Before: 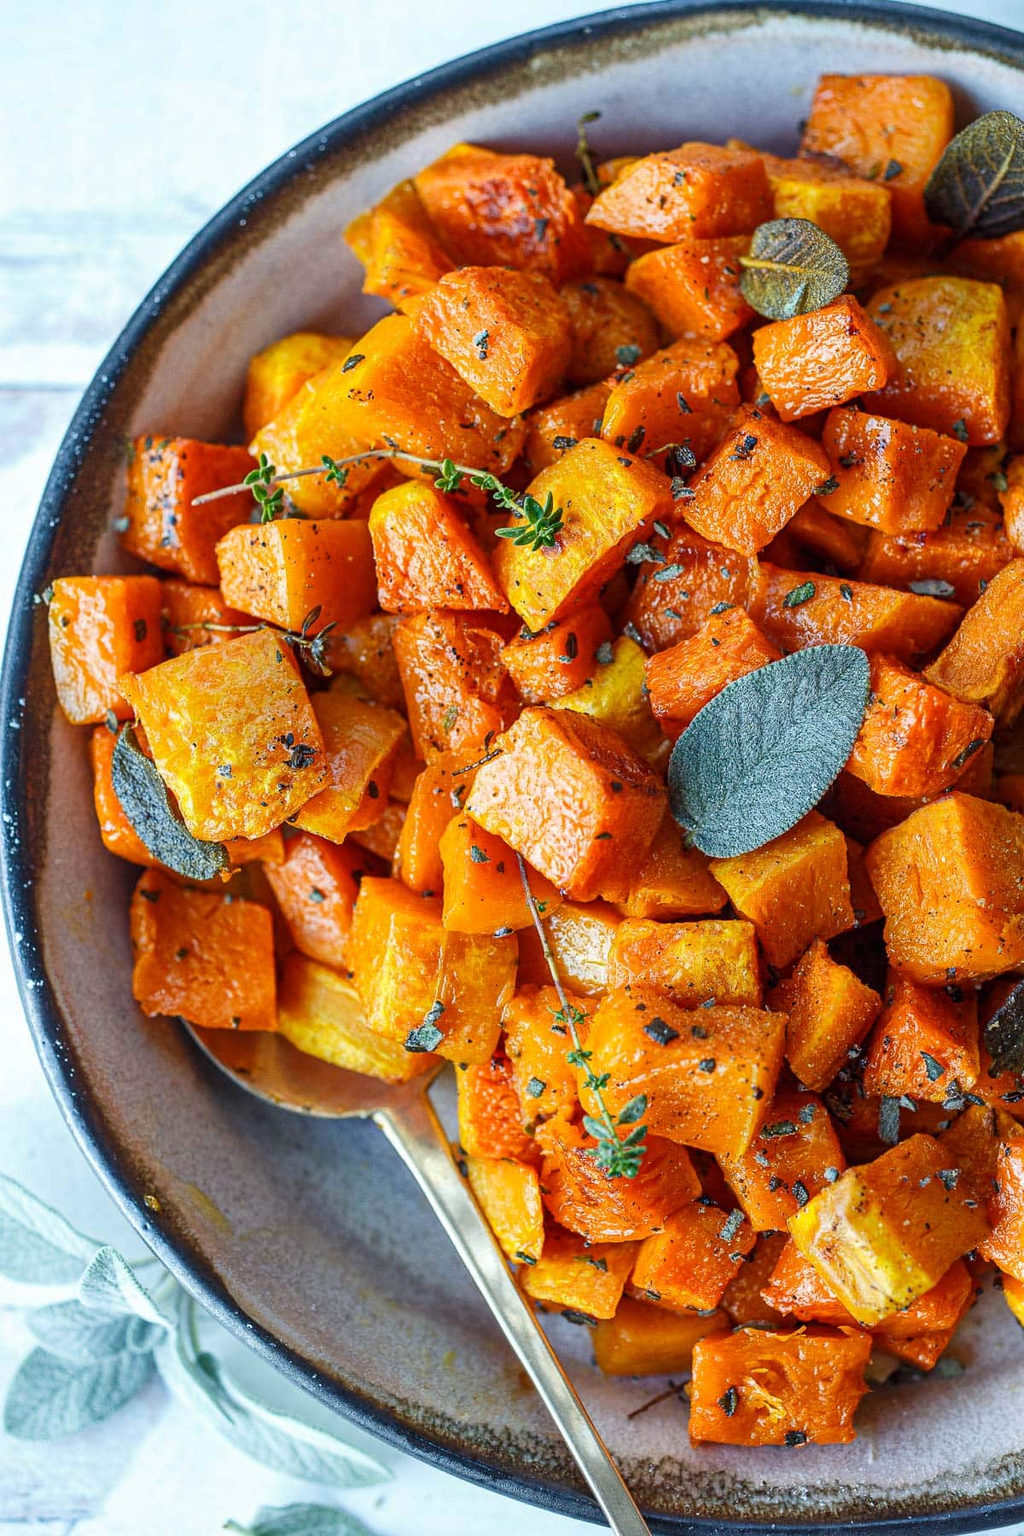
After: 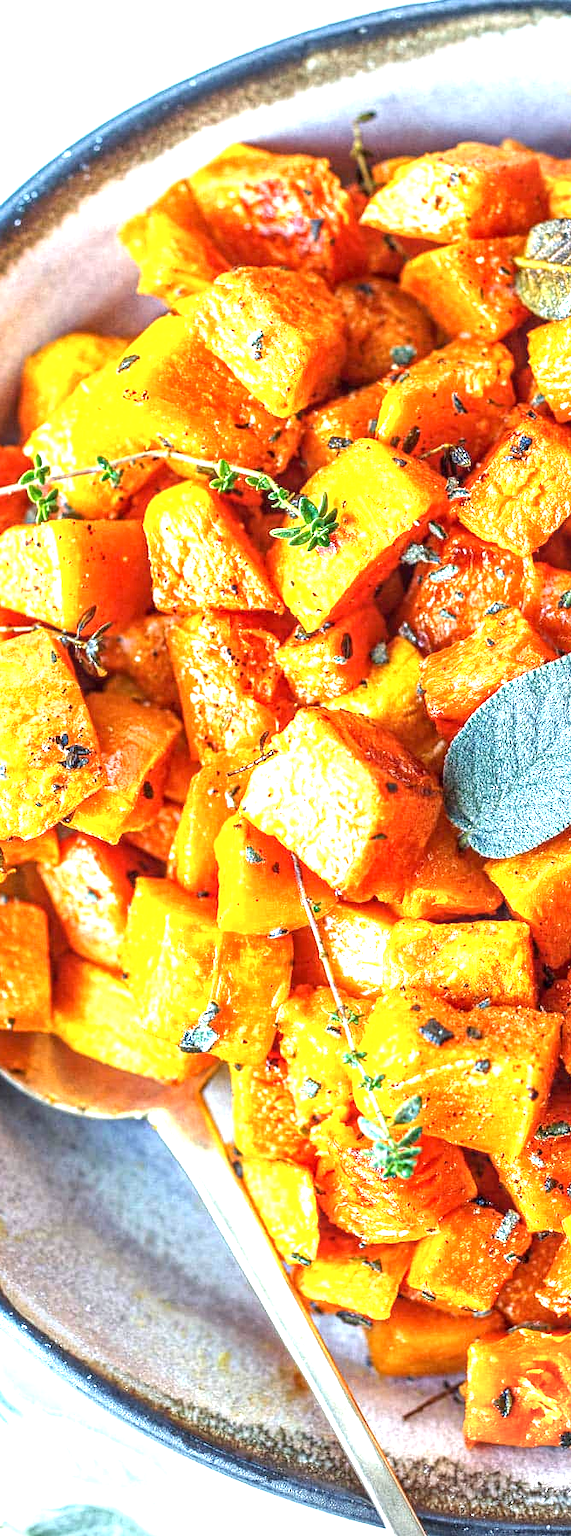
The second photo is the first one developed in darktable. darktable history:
local contrast: on, module defaults
exposure: black level correction 0, exposure 1.486 EV, compensate exposure bias true, compensate highlight preservation false
crop: left 22.066%, right 22.145%, bottom 0.007%
vignetting: fall-off radius 61.06%
